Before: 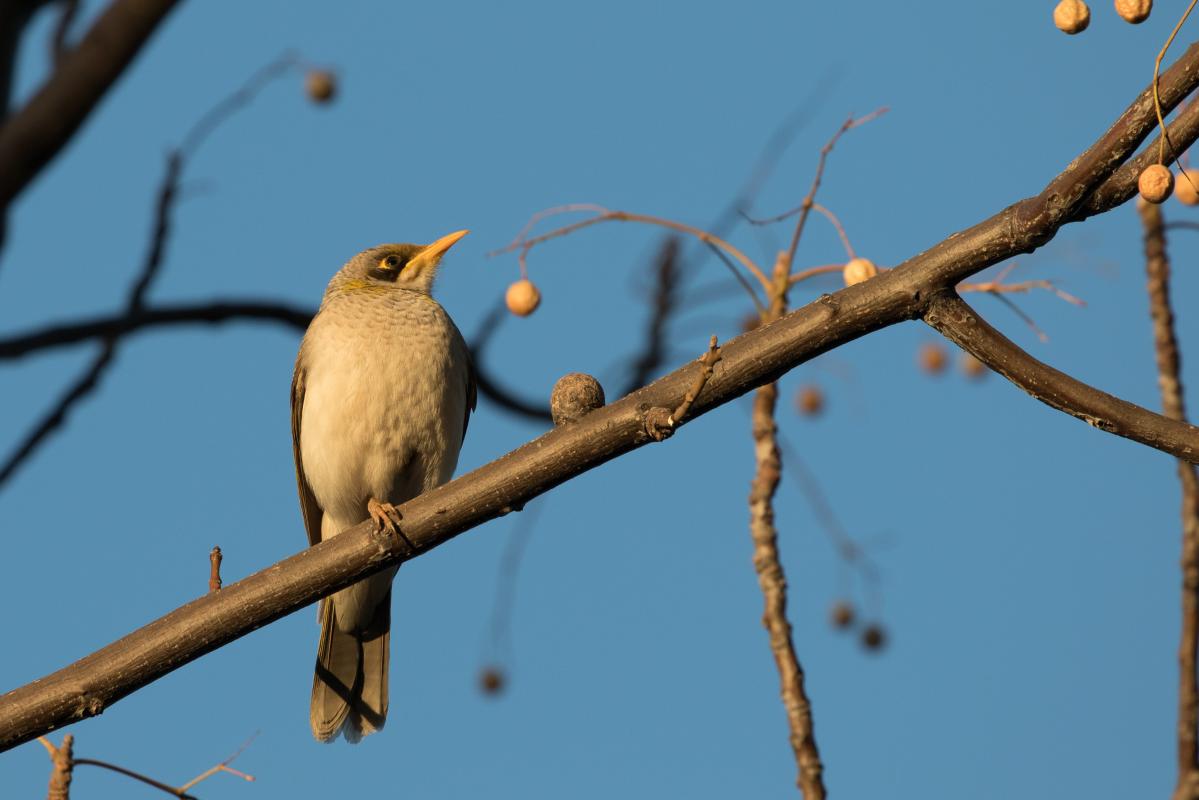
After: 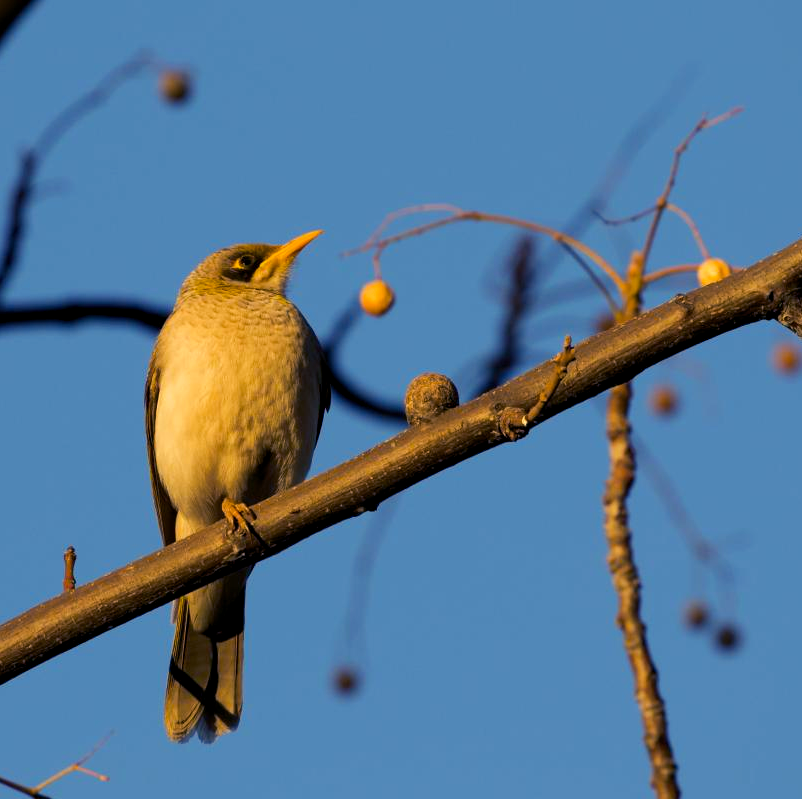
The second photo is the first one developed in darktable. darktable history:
color balance rgb: shadows lift › luminance -40.917%, shadows lift › chroma 14.156%, shadows lift › hue 257.67°, power › chroma 1.532%, power › hue 27.81°, global offset › luminance -0.493%, perceptual saturation grading › global saturation 29.866%
crop and rotate: left 12.244%, right 20.821%
